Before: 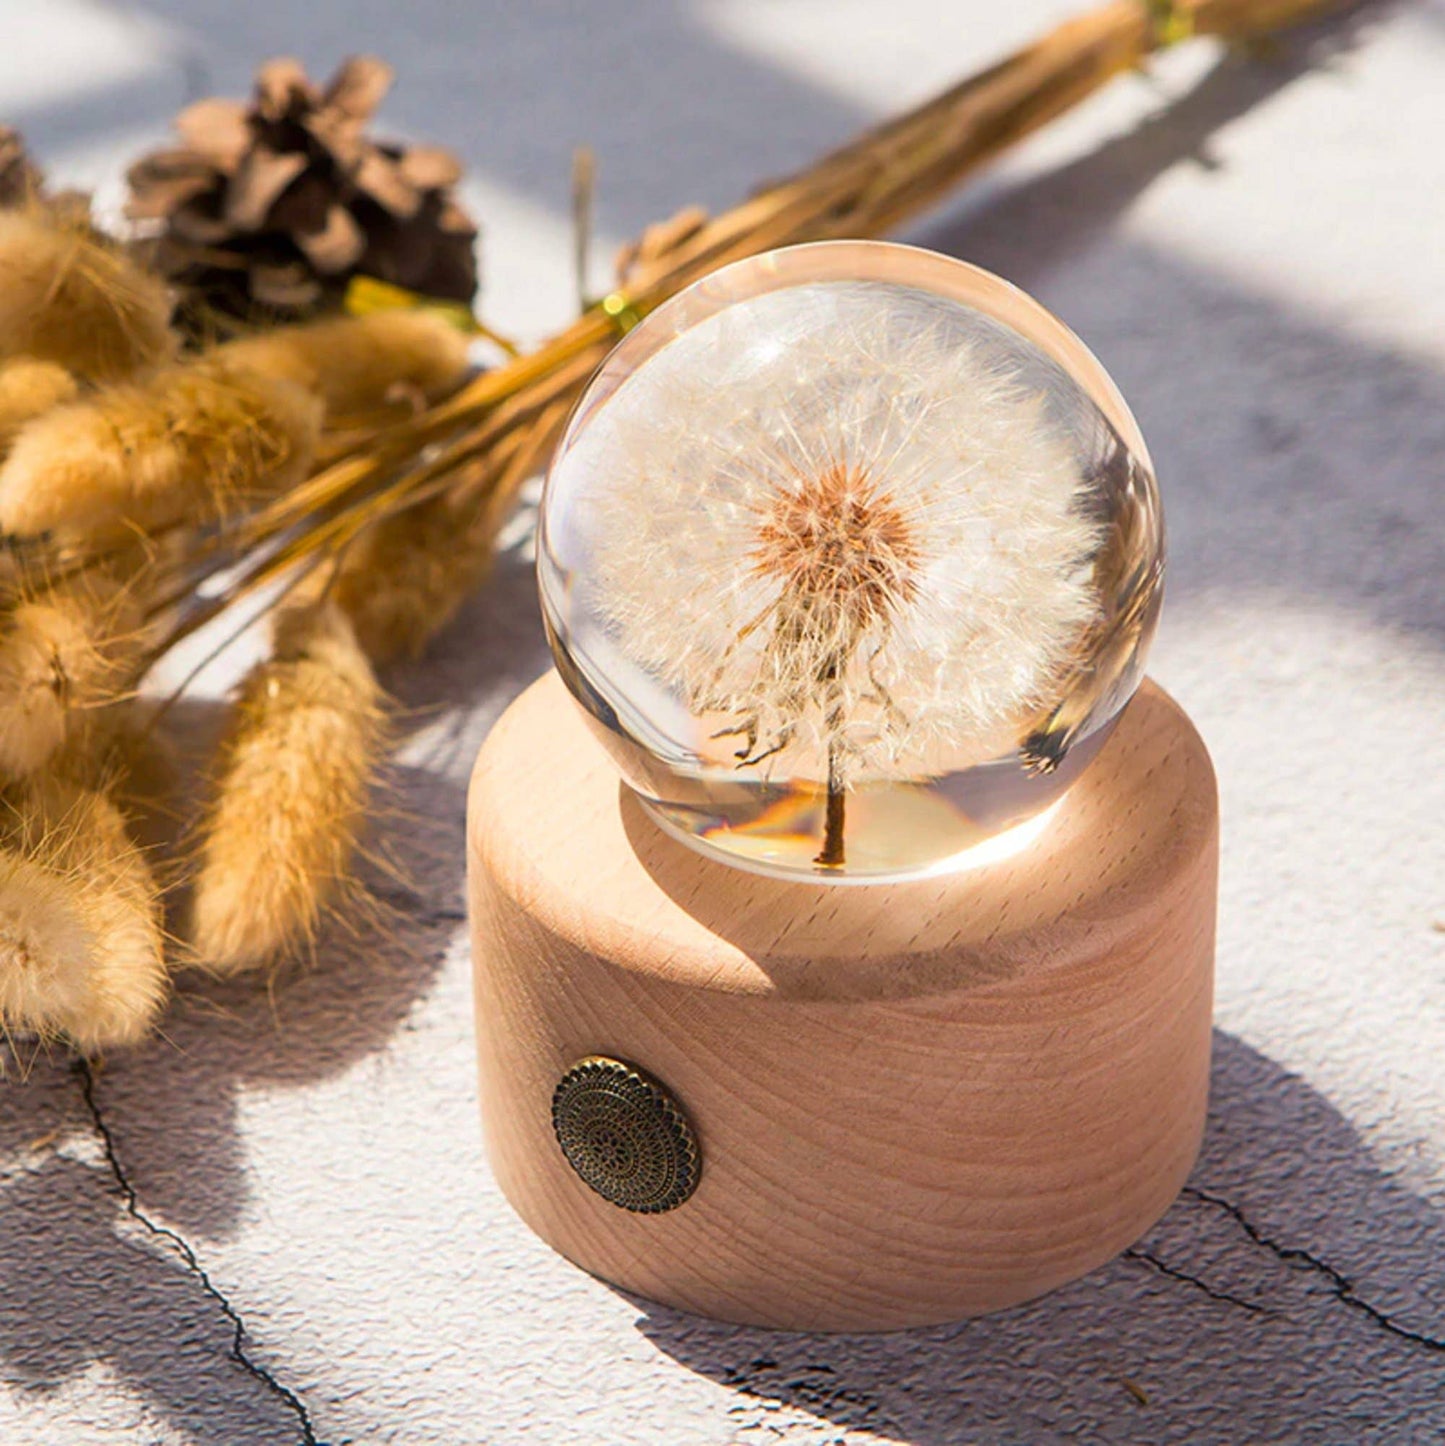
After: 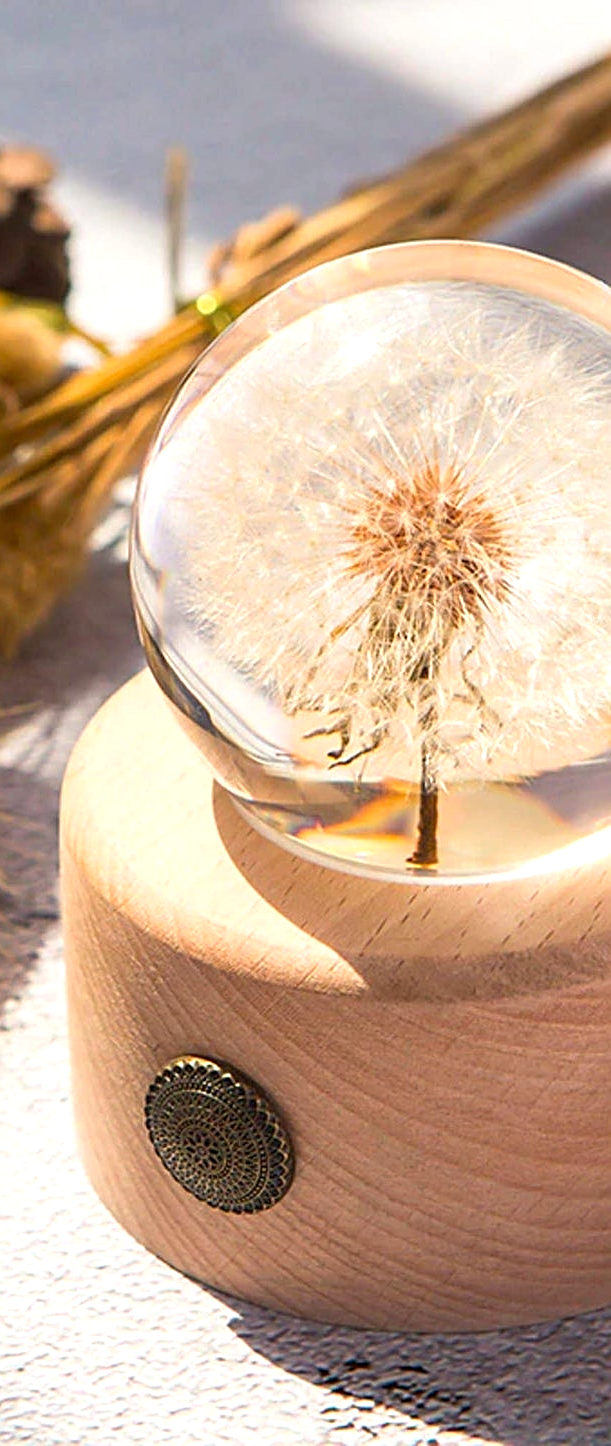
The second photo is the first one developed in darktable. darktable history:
crop: left 28.19%, right 29.462%
exposure: exposure 0.297 EV, compensate exposure bias true, compensate highlight preservation false
sharpen: on, module defaults
